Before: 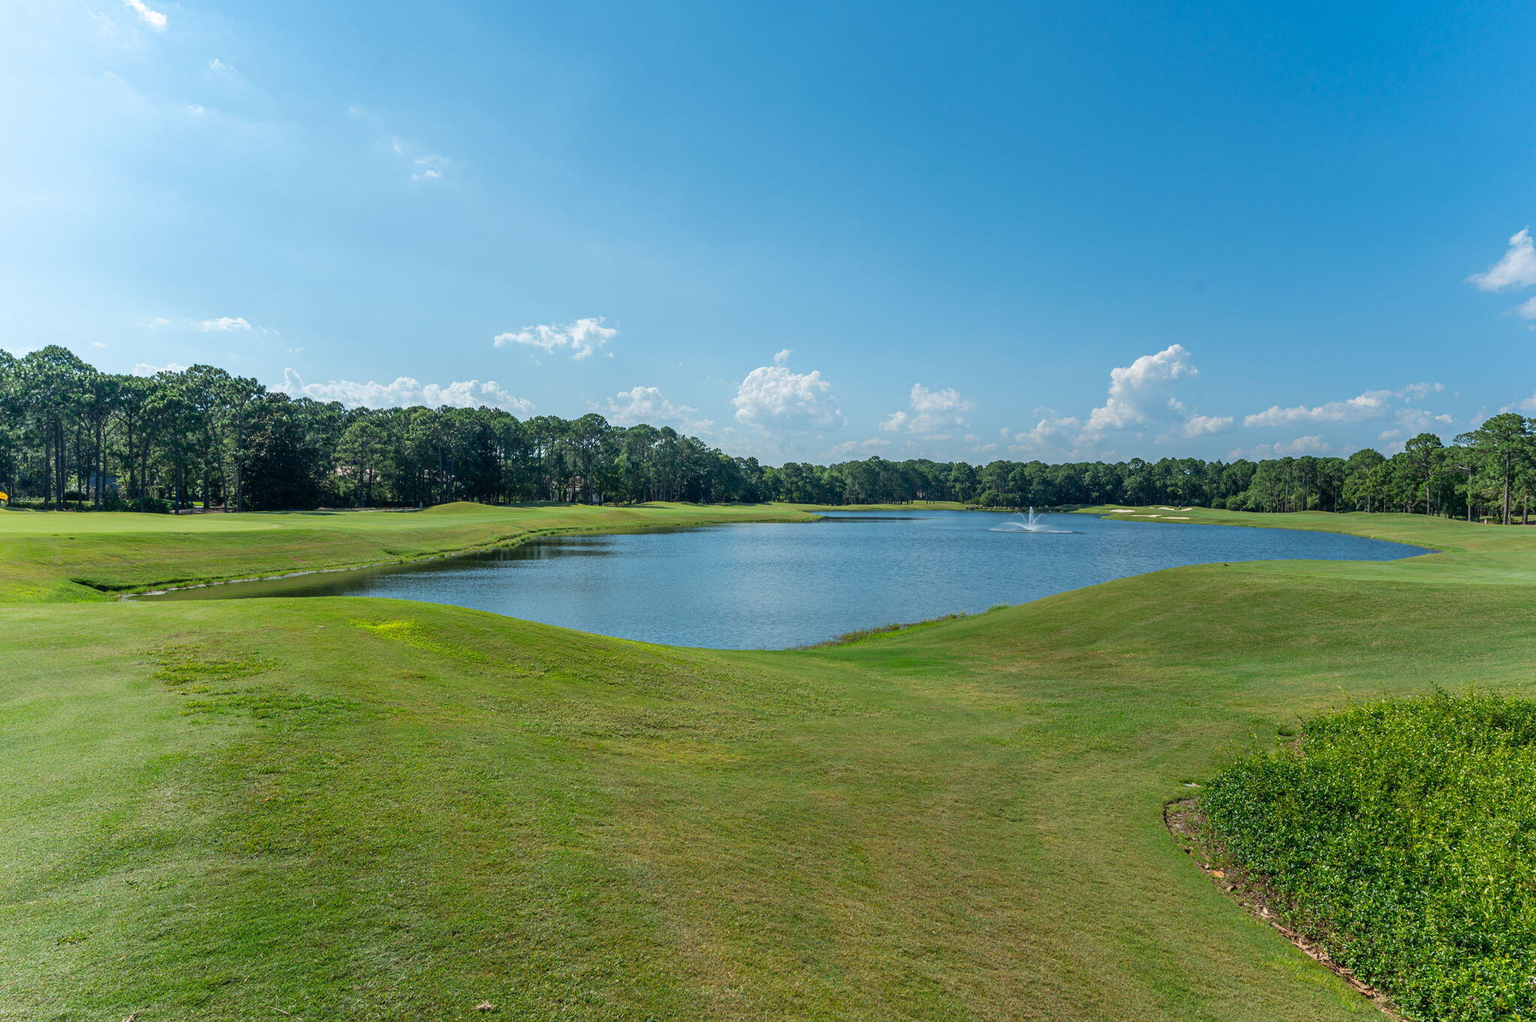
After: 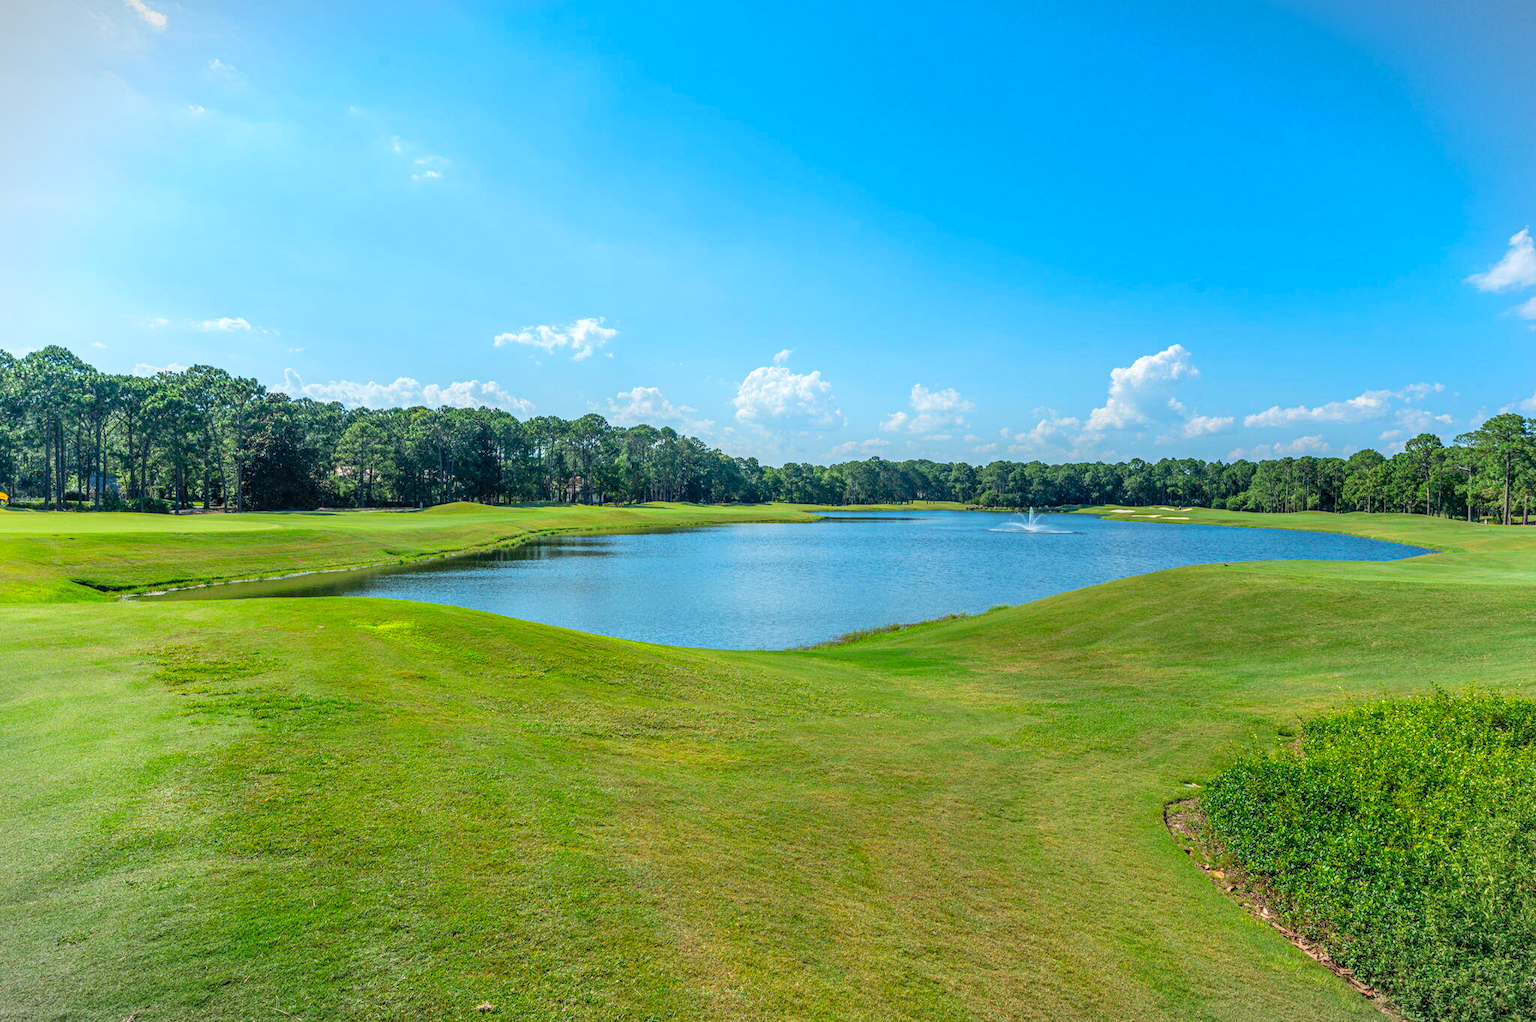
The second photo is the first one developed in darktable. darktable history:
contrast brightness saturation: contrast 0.067, brightness 0.172, saturation 0.418
local contrast: detail 130%
vignetting: fall-off start 99.97%, width/height ratio 1.325
